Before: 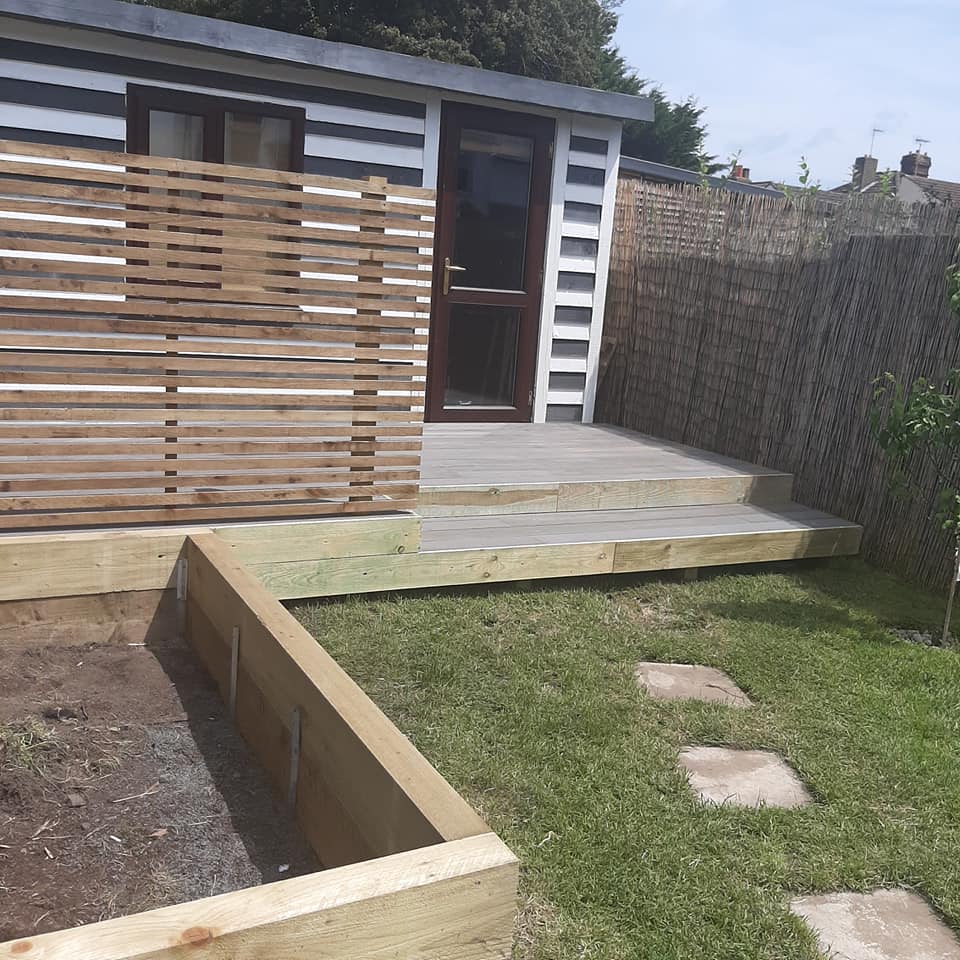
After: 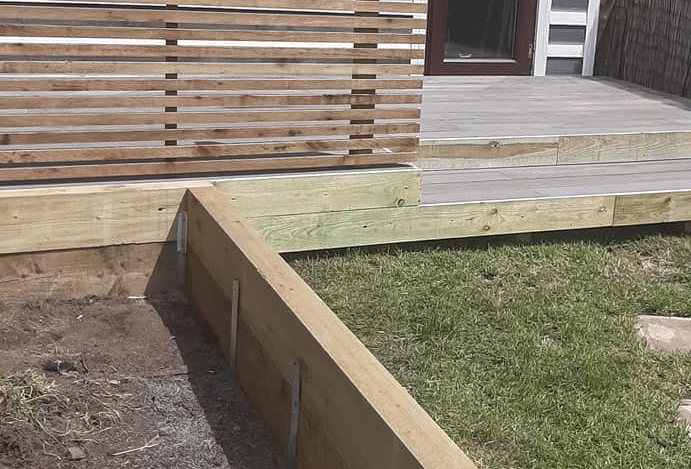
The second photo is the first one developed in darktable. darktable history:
crop: top 36.153%, right 27.918%, bottom 14.938%
local contrast: on, module defaults
